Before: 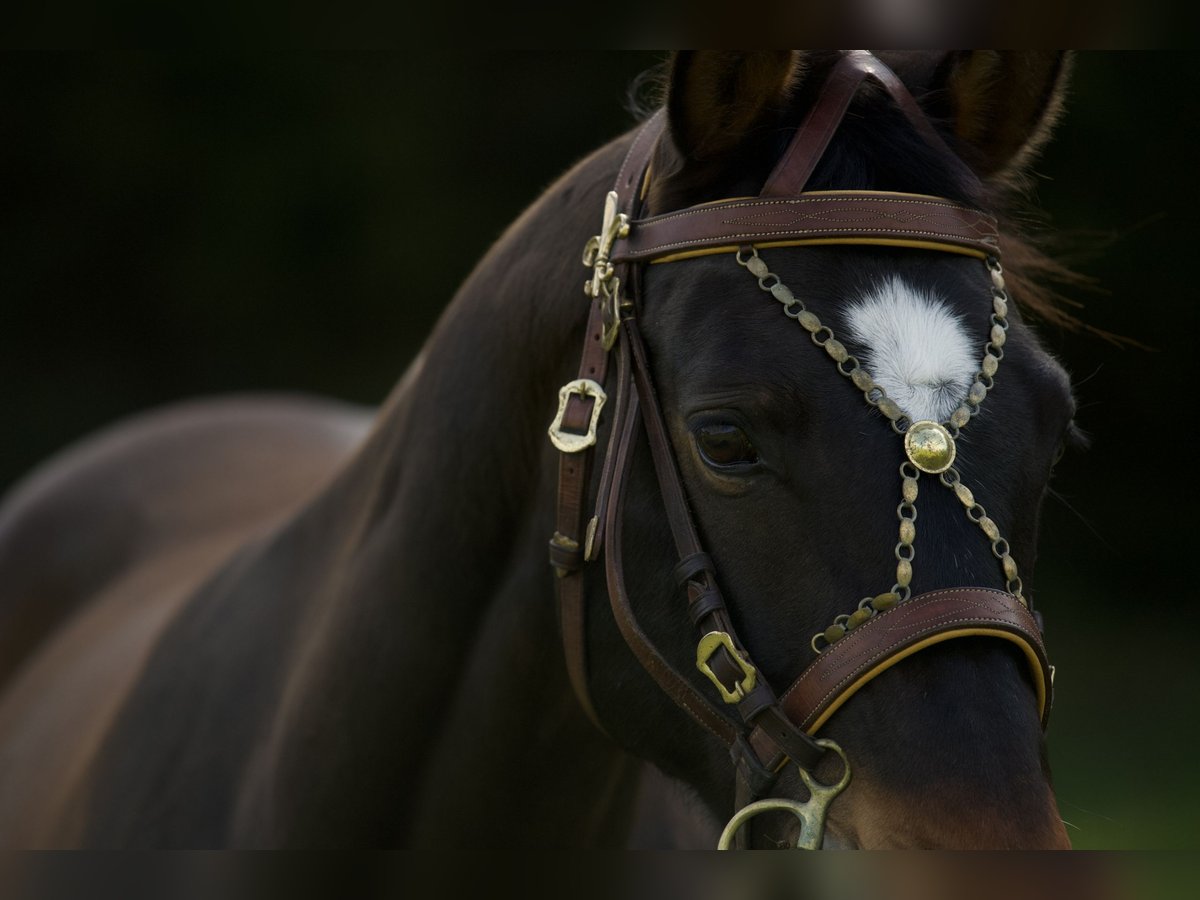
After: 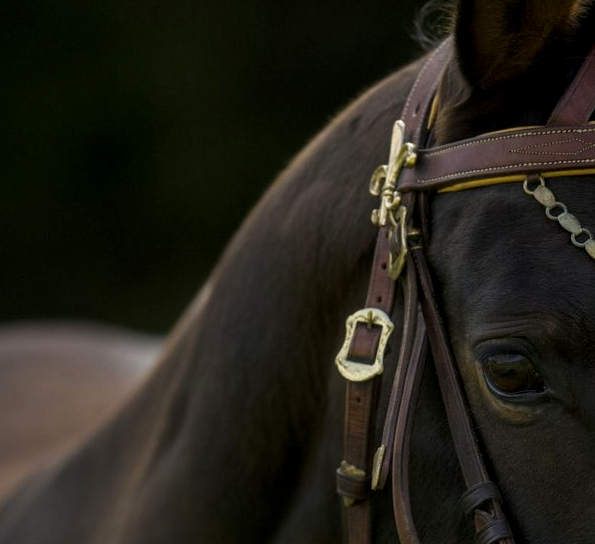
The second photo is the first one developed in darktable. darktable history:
crop: left 17.805%, top 7.896%, right 32.592%, bottom 31.657%
local contrast: highlights 55%, shadows 51%, detail 130%, midtone range 0.453
color balance rgb: power › hue 312.85°, perceptual saturation grading › global saturation 19.345%
